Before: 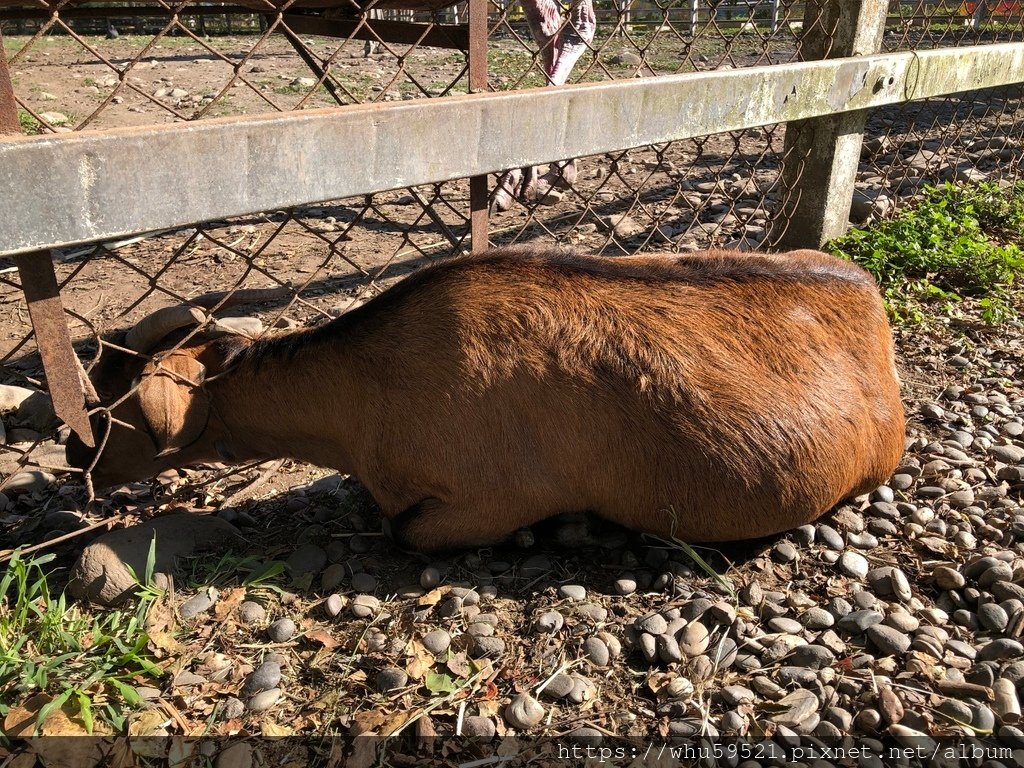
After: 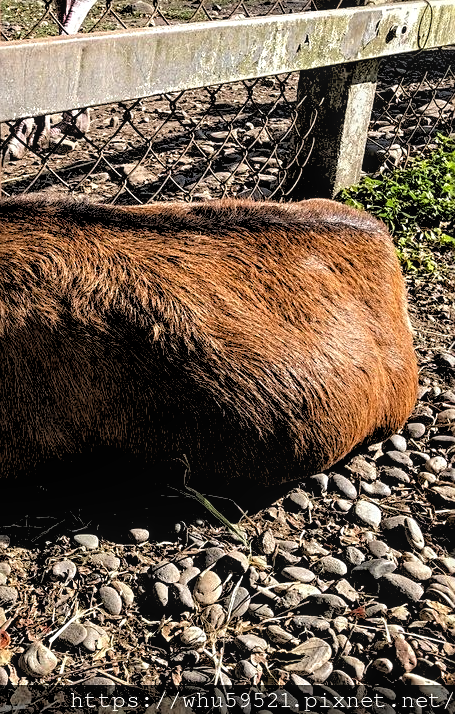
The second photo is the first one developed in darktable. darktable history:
crop: left 47.628%, top 6.643%, right 7.874%
sharpen: on, module defaults
rgb levels: levels [[0.029, 0.461, 0.922], [0, 0.5, 1], [0, 0.5, 1]]
local contrast: on, module defaults
